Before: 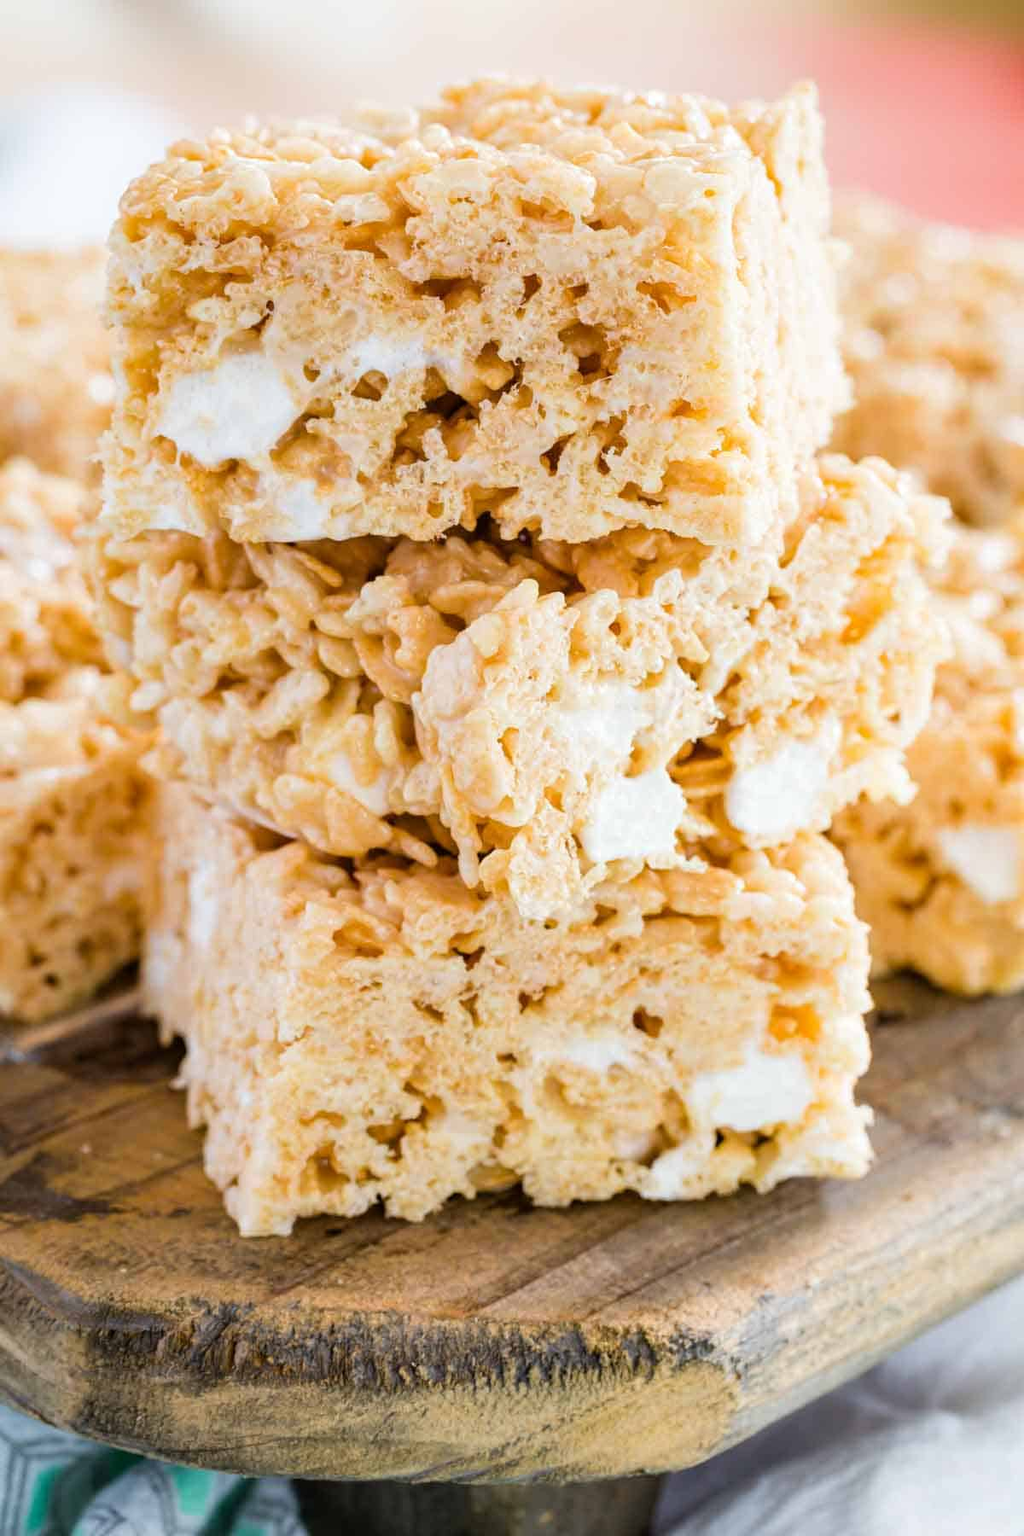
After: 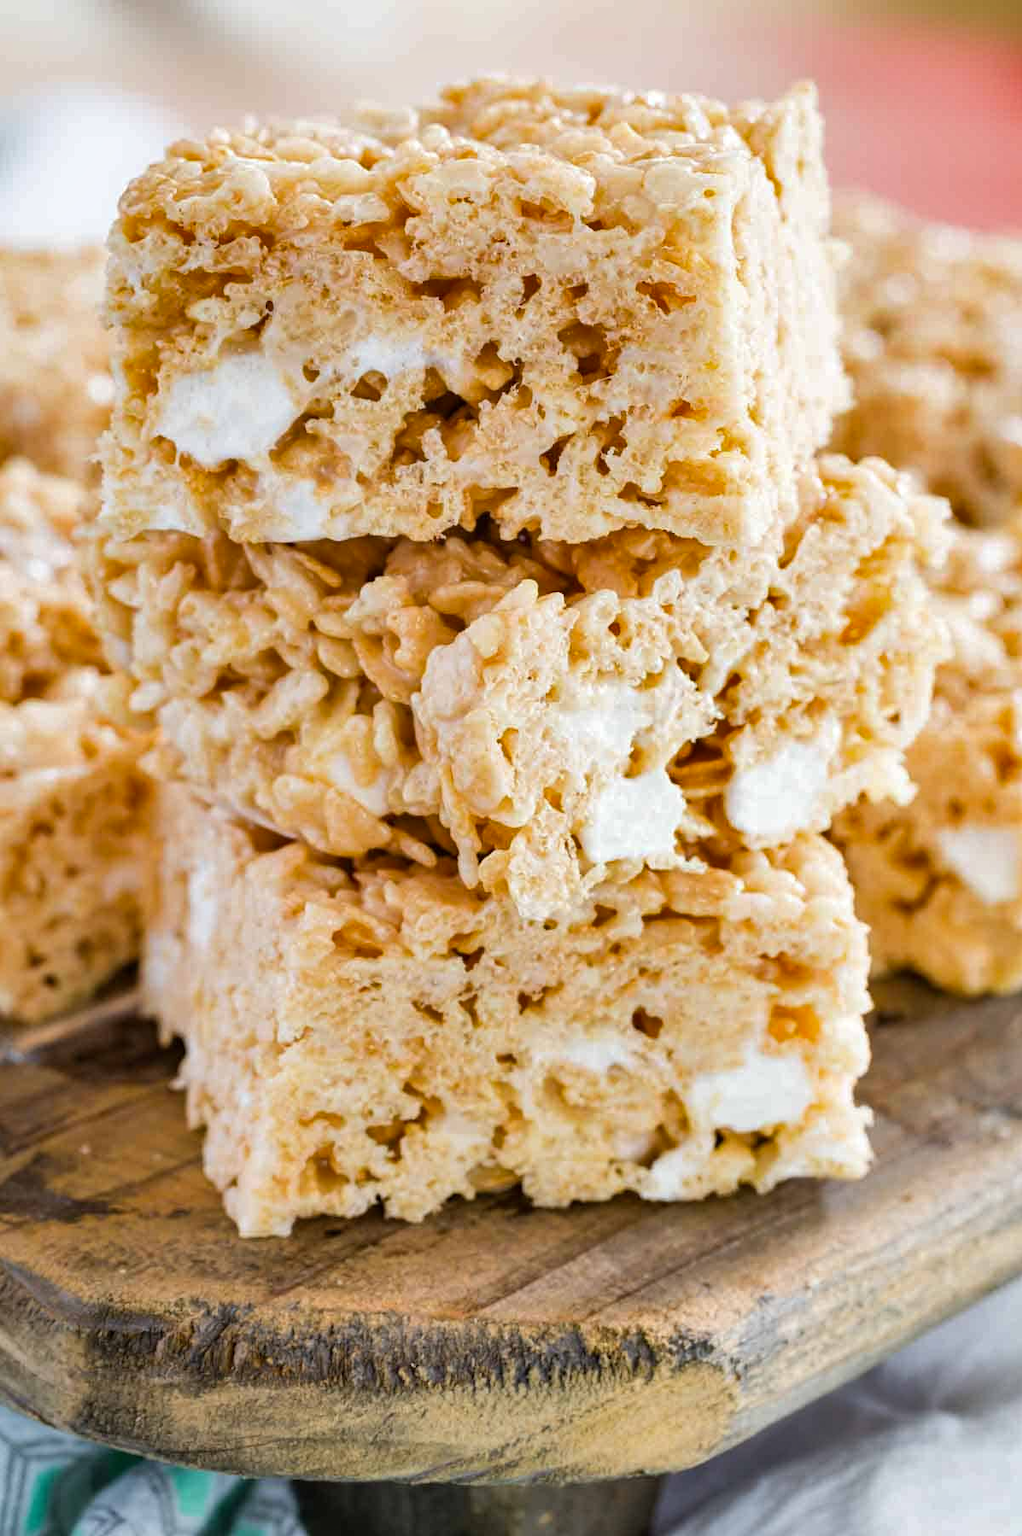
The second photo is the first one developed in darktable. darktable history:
crop and rotate: left 0.162%, bottom 0.003%
shadows and highlights: soften with gaussian
levels: white 99.94%
tone equalizer: -8 EV 0.095 EV, edges refinement/feathering 500, mask exposure compensation -1.57 EV, preserve details no
